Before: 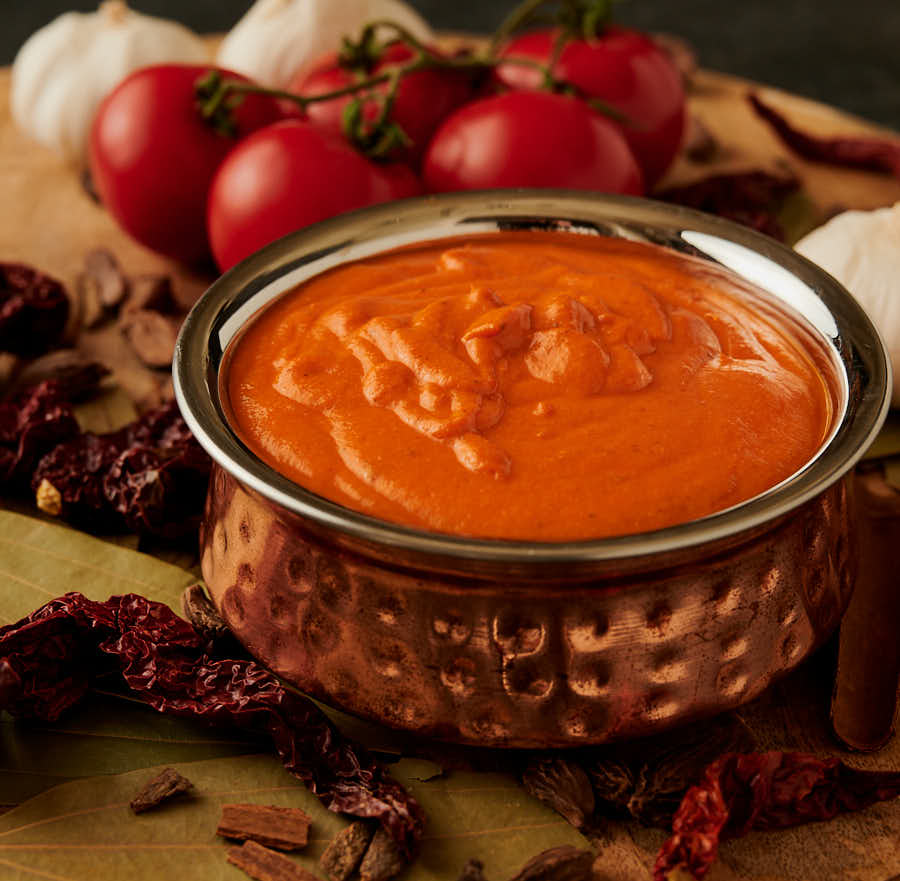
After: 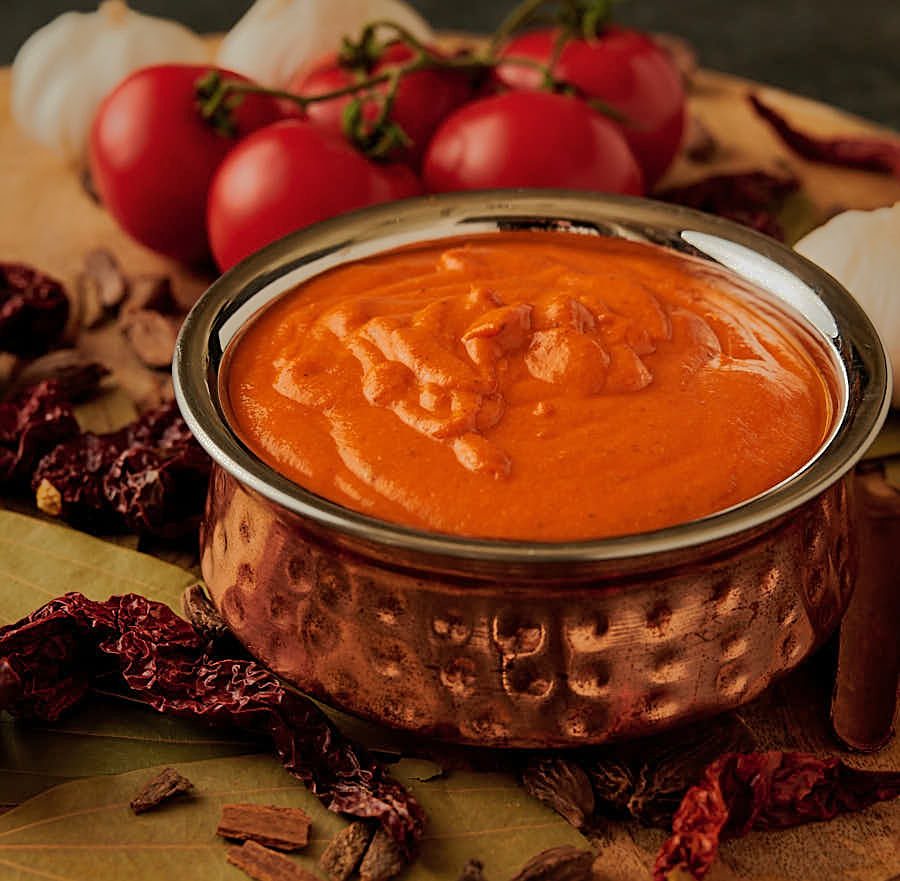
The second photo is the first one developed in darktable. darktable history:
shadows and highlights: shadows 38.43, highlights -74.54
sharpen: on, module defaults
